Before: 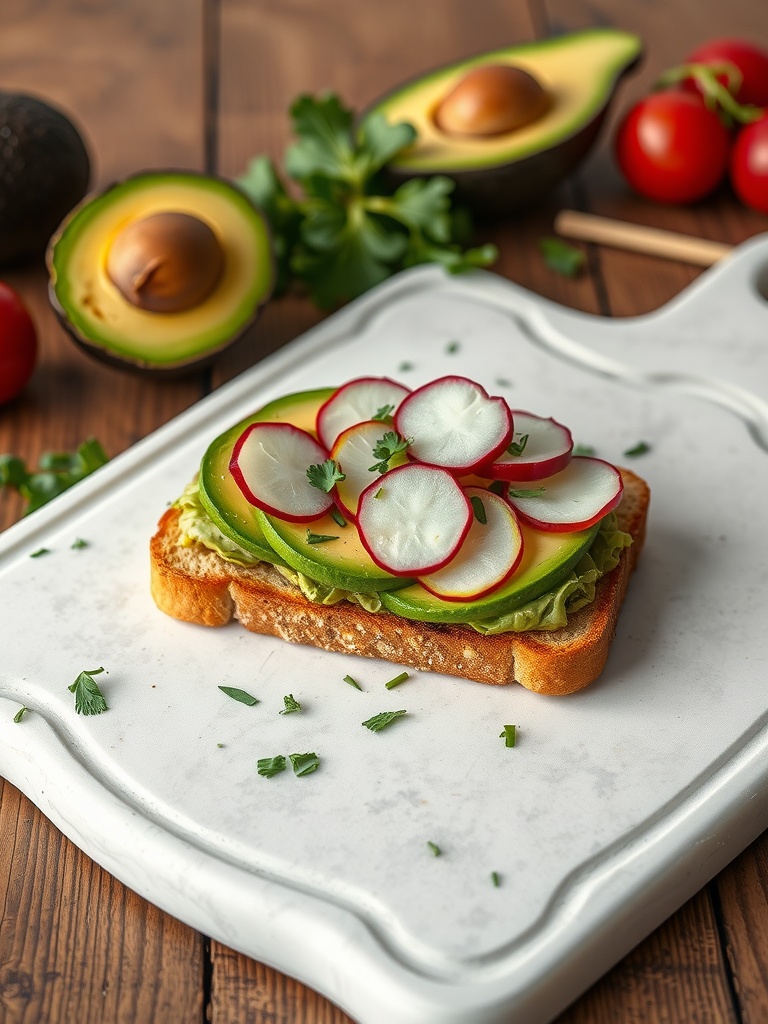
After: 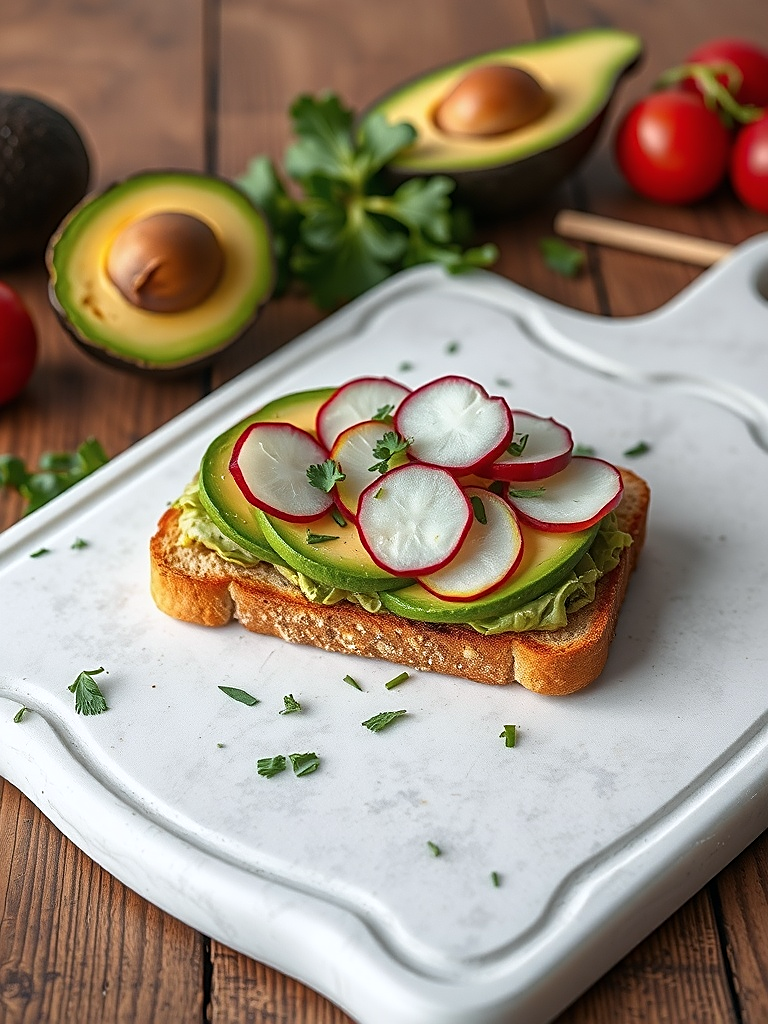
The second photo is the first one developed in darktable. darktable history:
sharpen: on, module defaults
color correction: highlights a* -0.137, highlights b* -5.91, shadows a* -0.137, shadows b* -0.137
